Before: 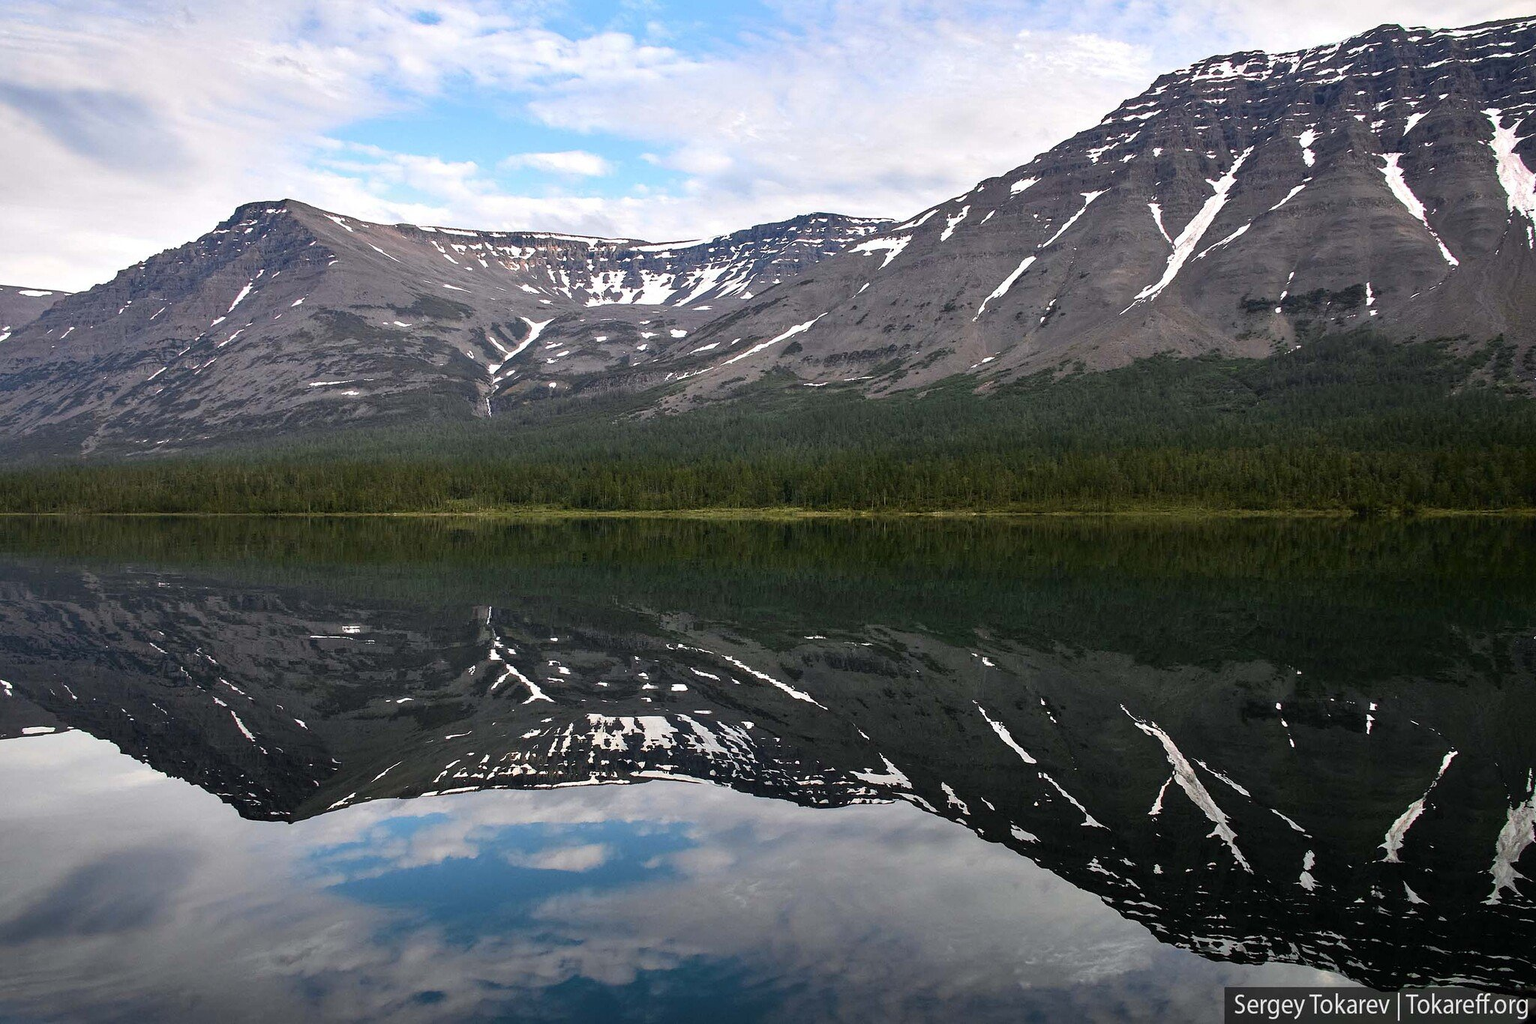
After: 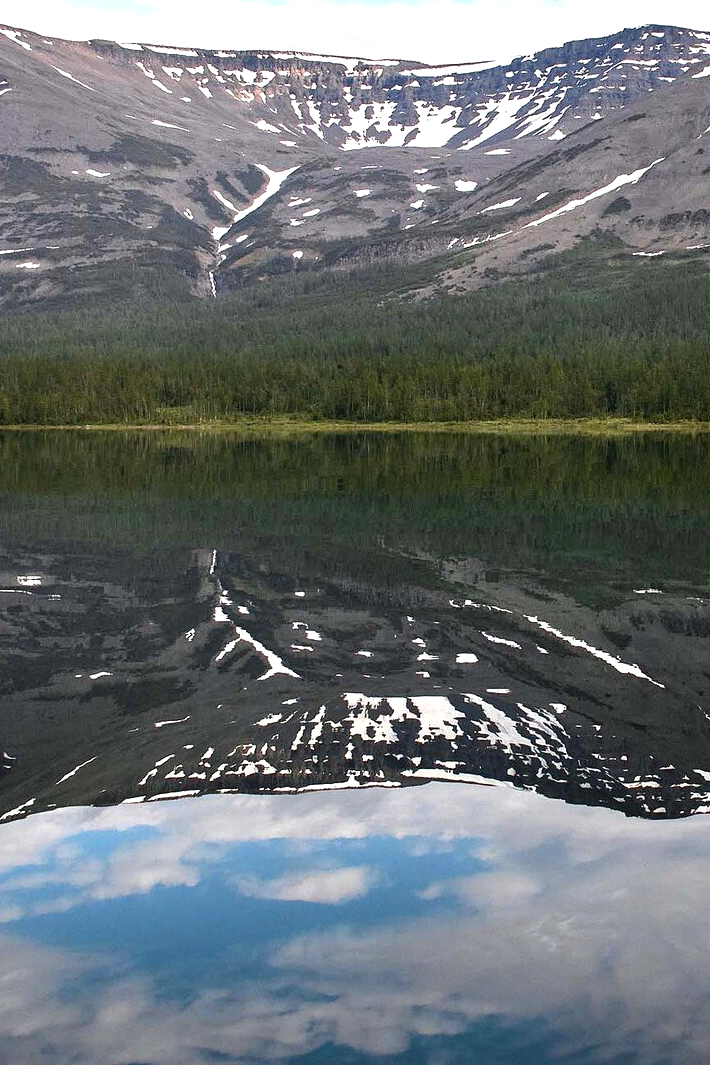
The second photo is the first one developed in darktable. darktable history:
exposure: black level correction 0, exposure 0.499 EV, compensate exposure bias true, compensate highlight preservation false
crop and rotate: left 21.467%, top 18.992%, right 43.859%, bottom 2.995%
